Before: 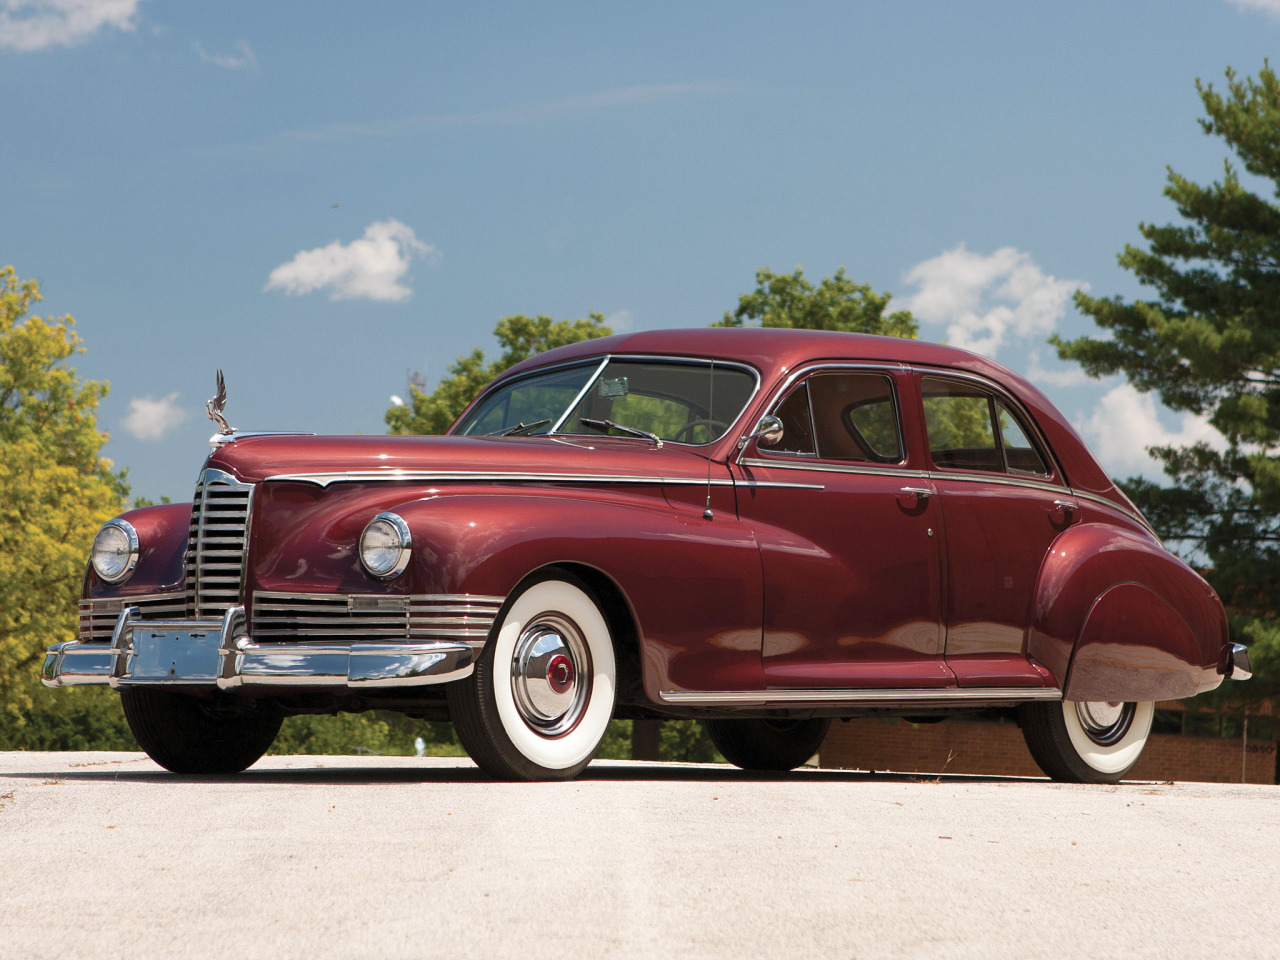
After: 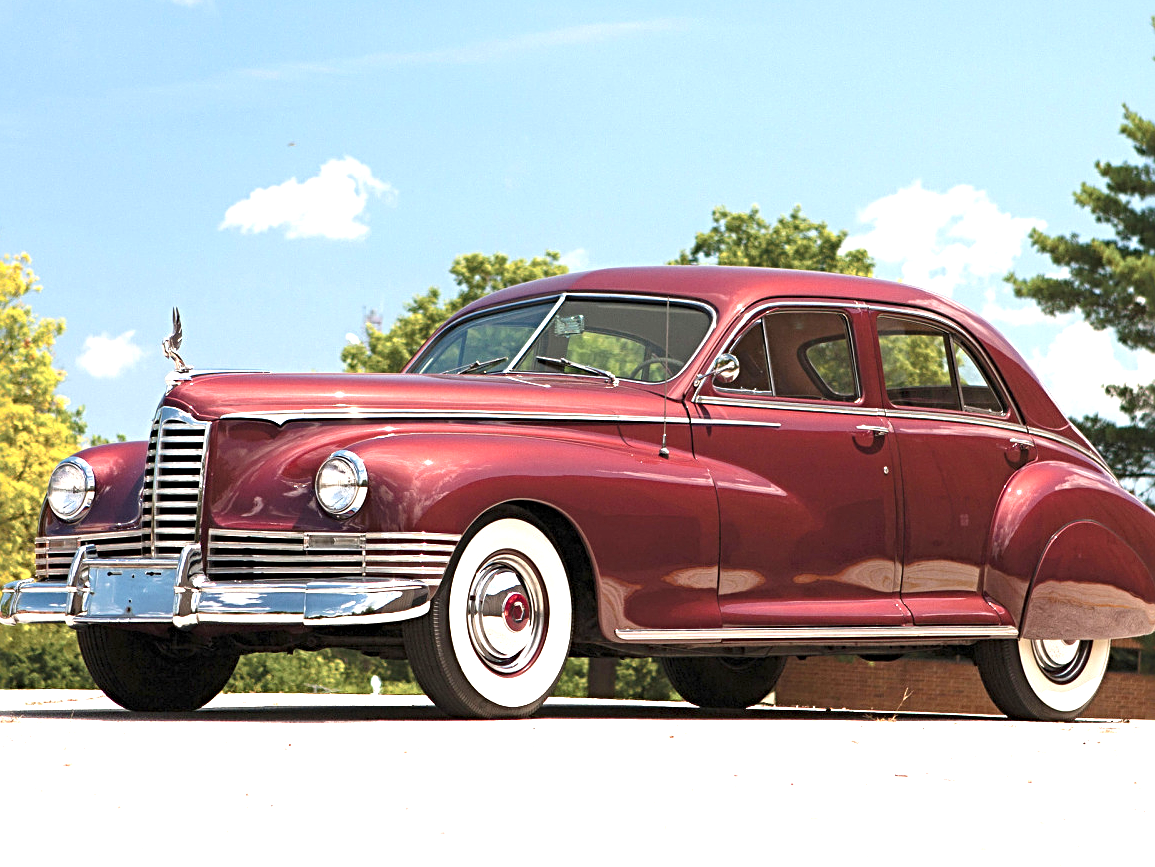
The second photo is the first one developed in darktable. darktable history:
crop: left 3.463%, top 6.5%, right 6.296%, bottom 3.174%
exposure: black level correction 0, exposure 1.199 EV, compensate highlight preservation false
sharpen: radius 3.977
